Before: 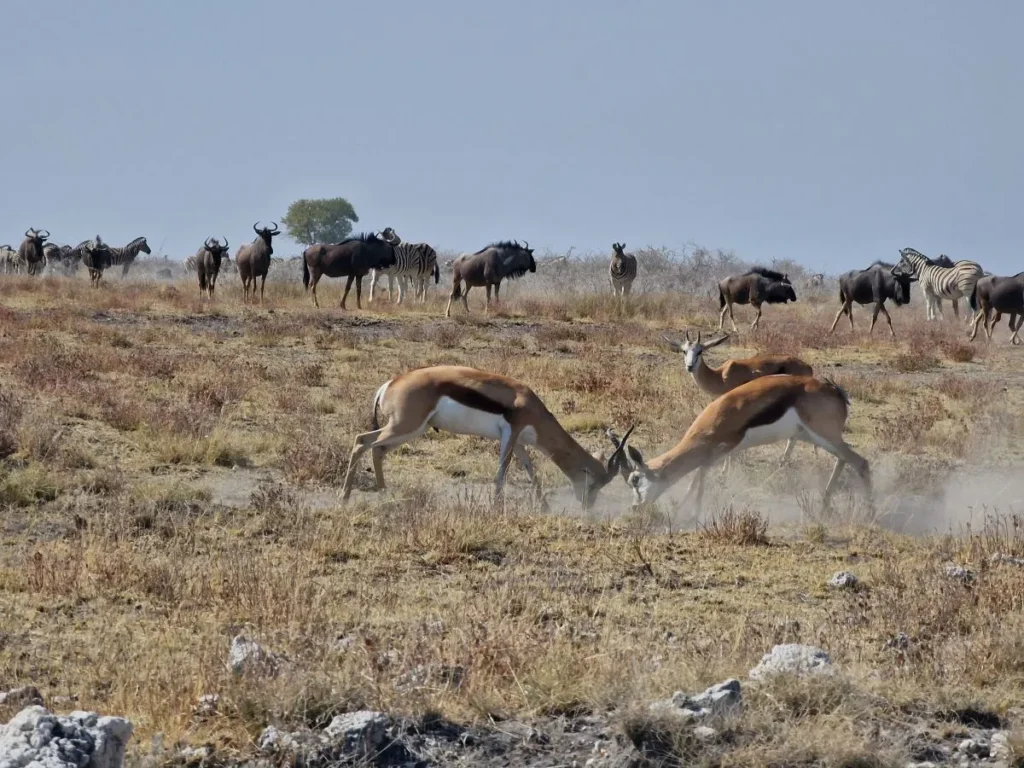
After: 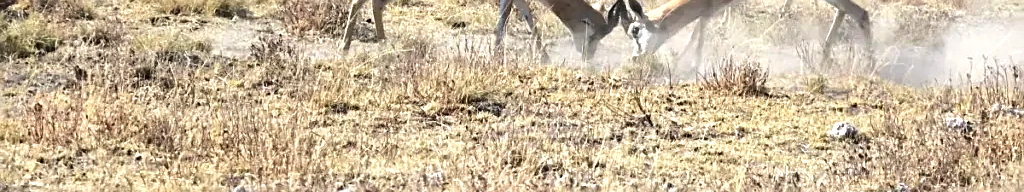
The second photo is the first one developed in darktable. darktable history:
tone equalizer: -8 EV -0.397 EV, -7 EV -0.375 EV, -6 EV -0.363 EV, -5 EV -0.23 EV, -3 EV 0.252 EV, -2 EV 0.331 EV, -1 EV 0.387 EV, +0 EV 0.44 EV, edges refinement/feathering 500, mask exposure compensation -1.57 EV, preserve details no
crop and rotate: top 58.552%, bottom 16.369%
exposure: exposure 0.829 EV, compensate exposure bias true, compensate highlight preservation false
sharpen: on, module defaults
